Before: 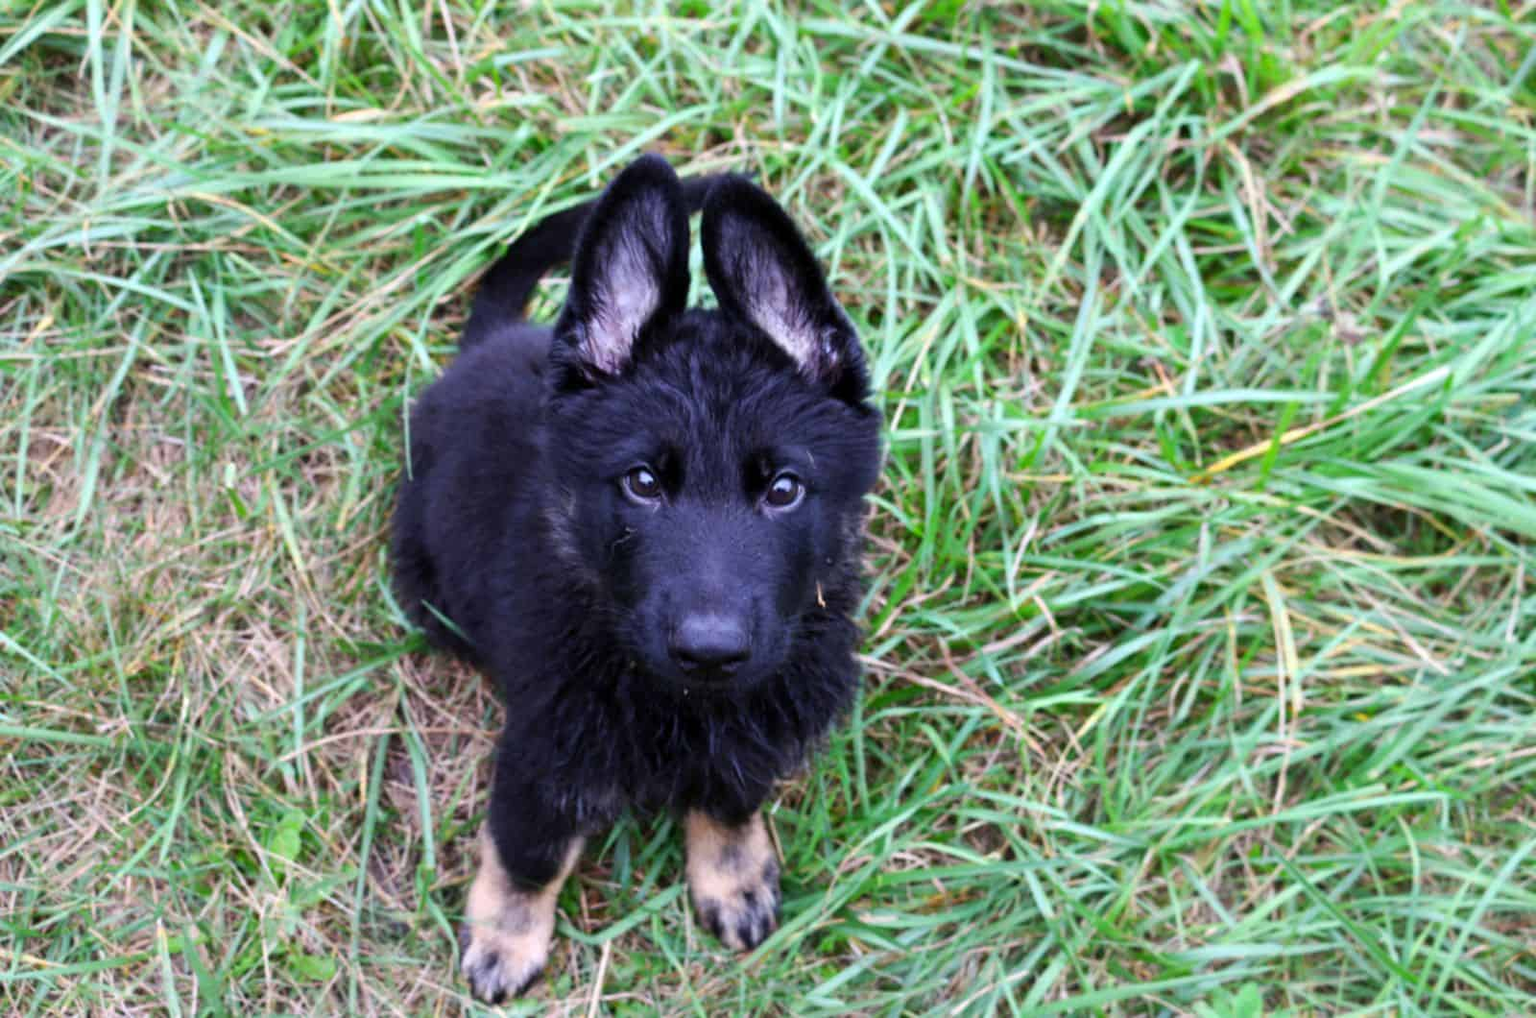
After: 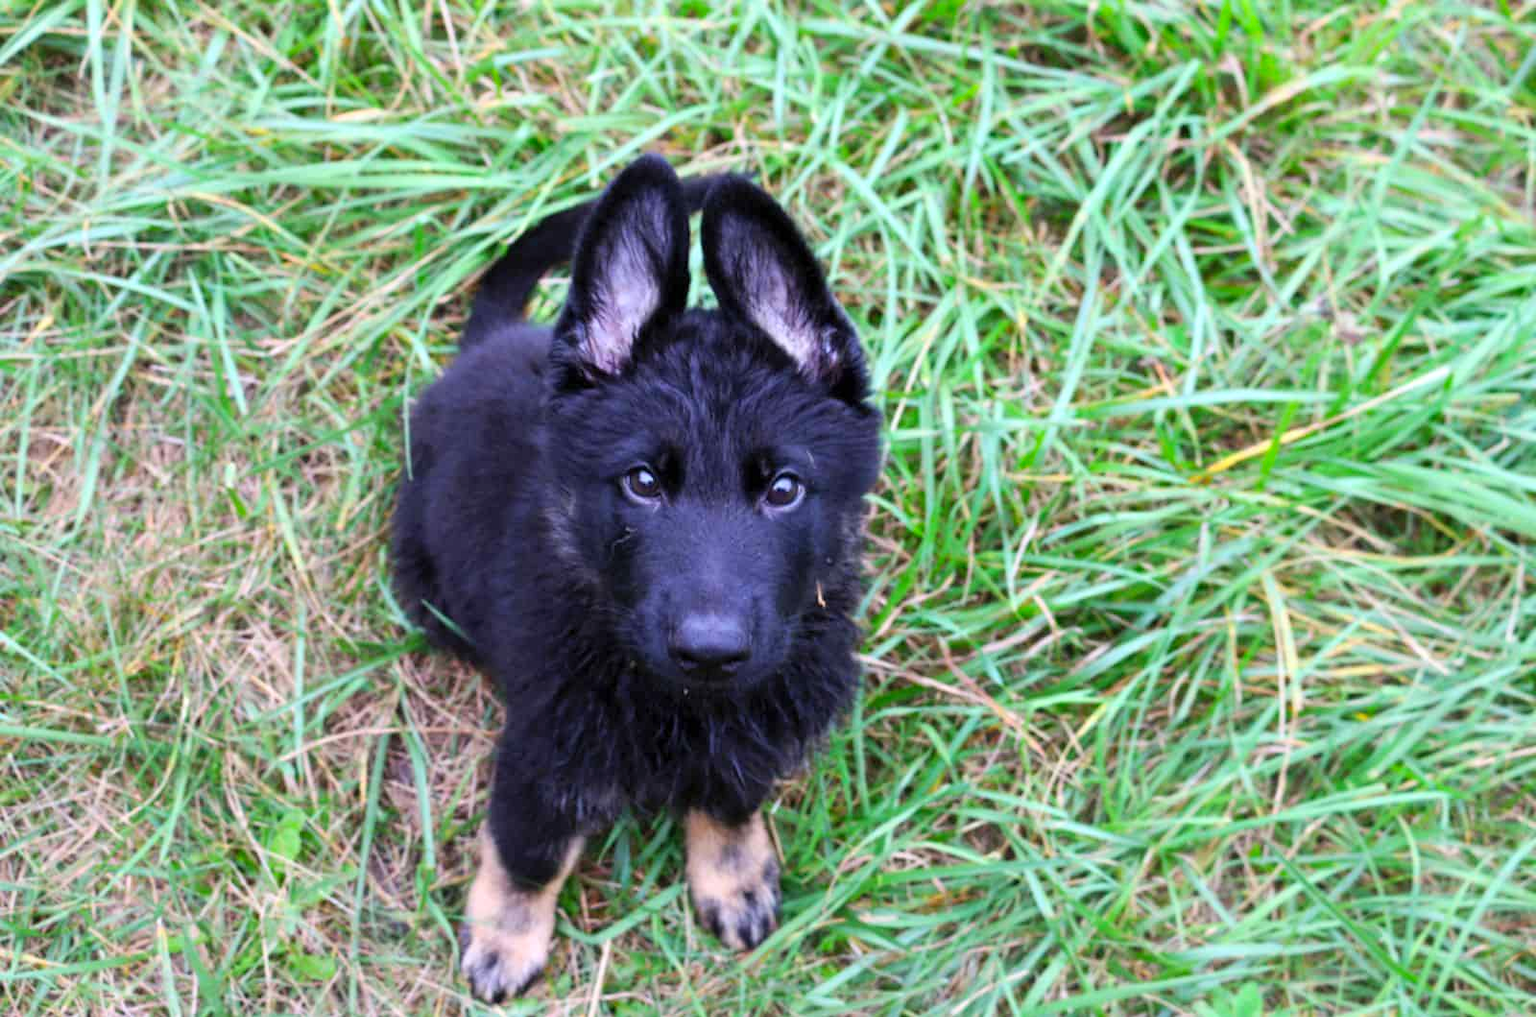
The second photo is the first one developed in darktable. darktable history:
contrast brightness saturation: contrast 0.071, brightness 0.081, saturation 0.178
